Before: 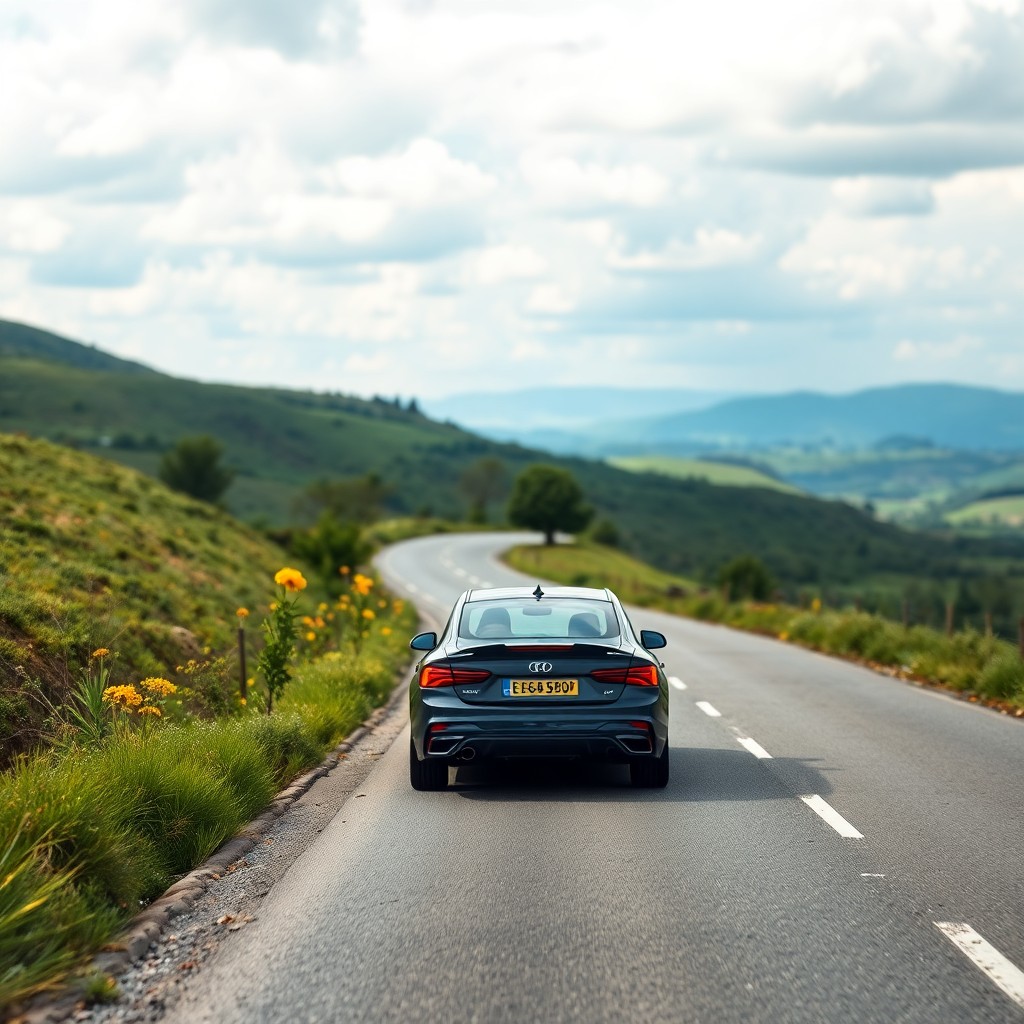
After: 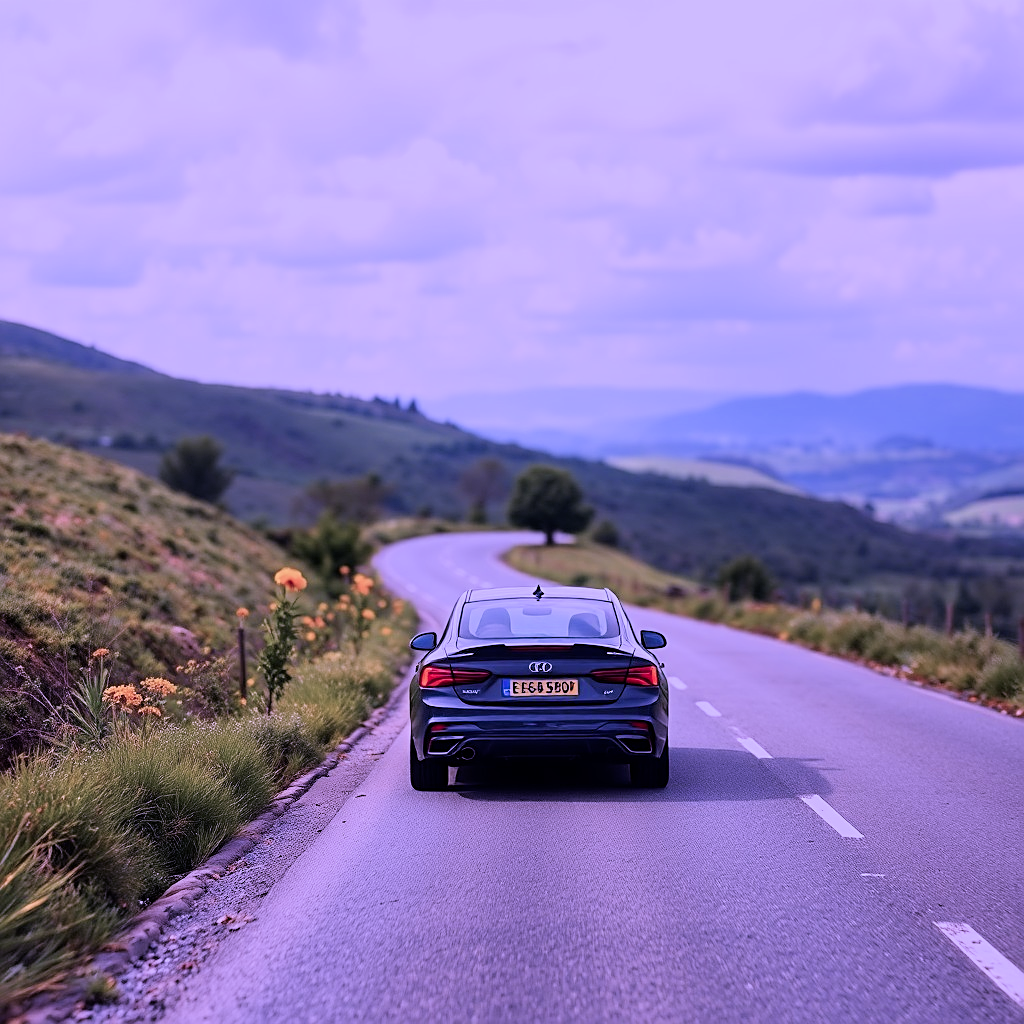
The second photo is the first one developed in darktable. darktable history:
sharpen: on, module defaults
color calibration: illuminant custom, x 0.379, y 0.481, temperature 4443.07 K
filmic rgb: black relative exposure -8.15 EV, white relative exposure 3.76 EV, hardness 4.46
